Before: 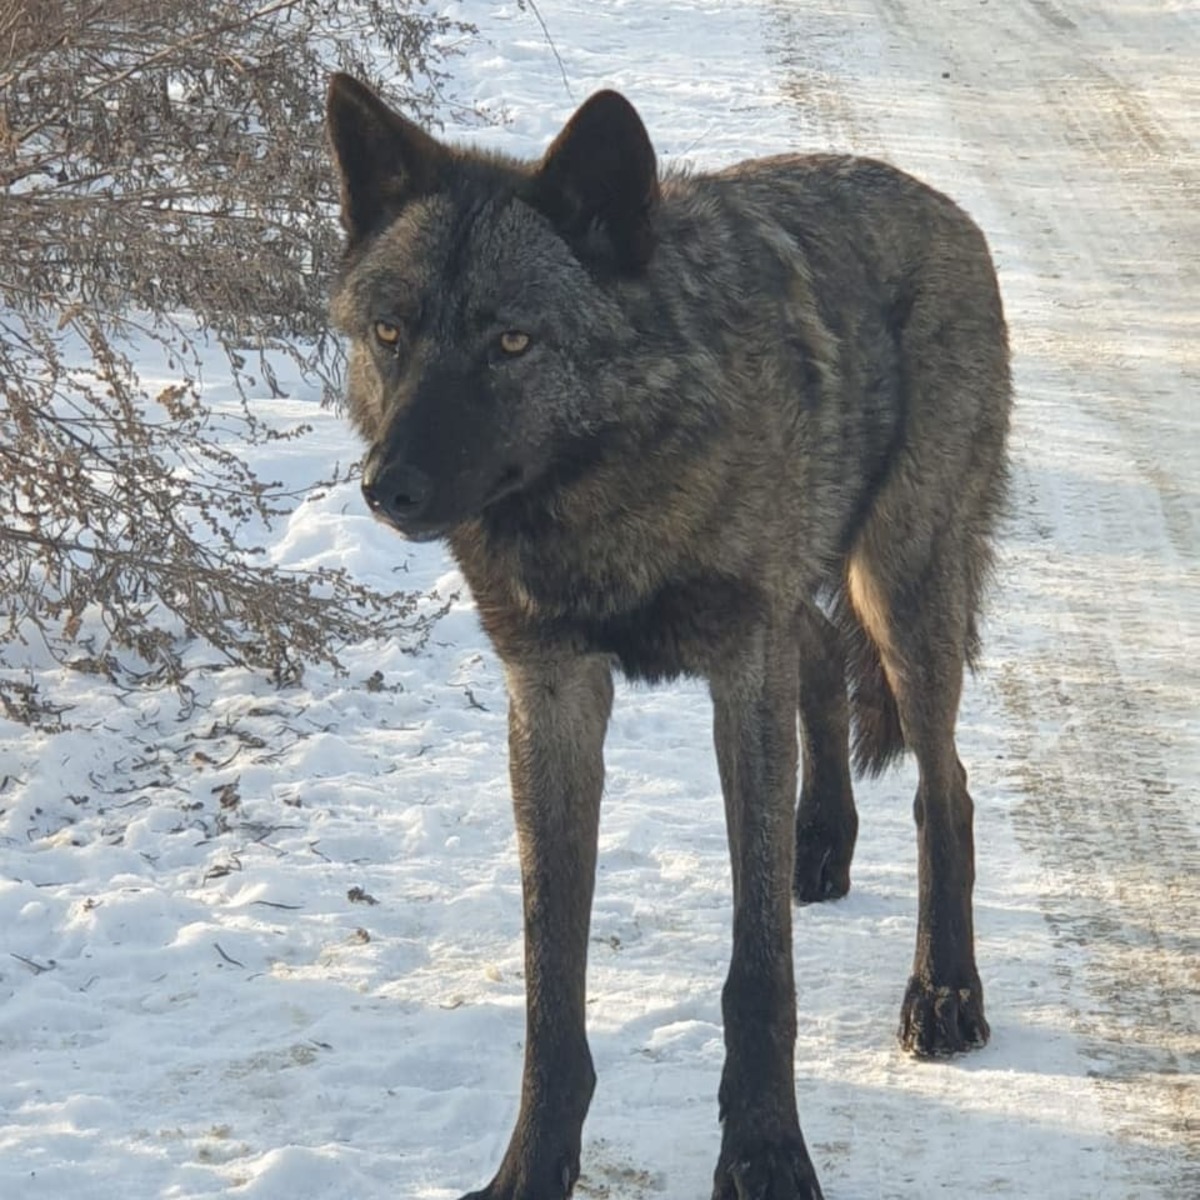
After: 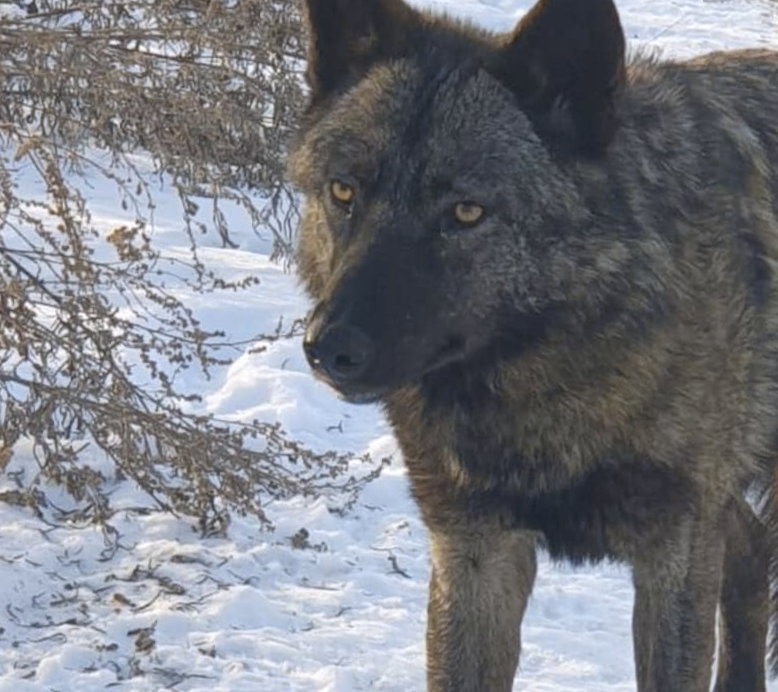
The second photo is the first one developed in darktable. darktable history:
color contrast: green-magenta contrast 0.85, blue-yellow contrast 1.25, unbound 0
white balance: red 1.009, blue 1.027
crop and rotate: angle -4.99°, left 2.122%, top 6.945%, right 27.566%, bottom 30.519%
